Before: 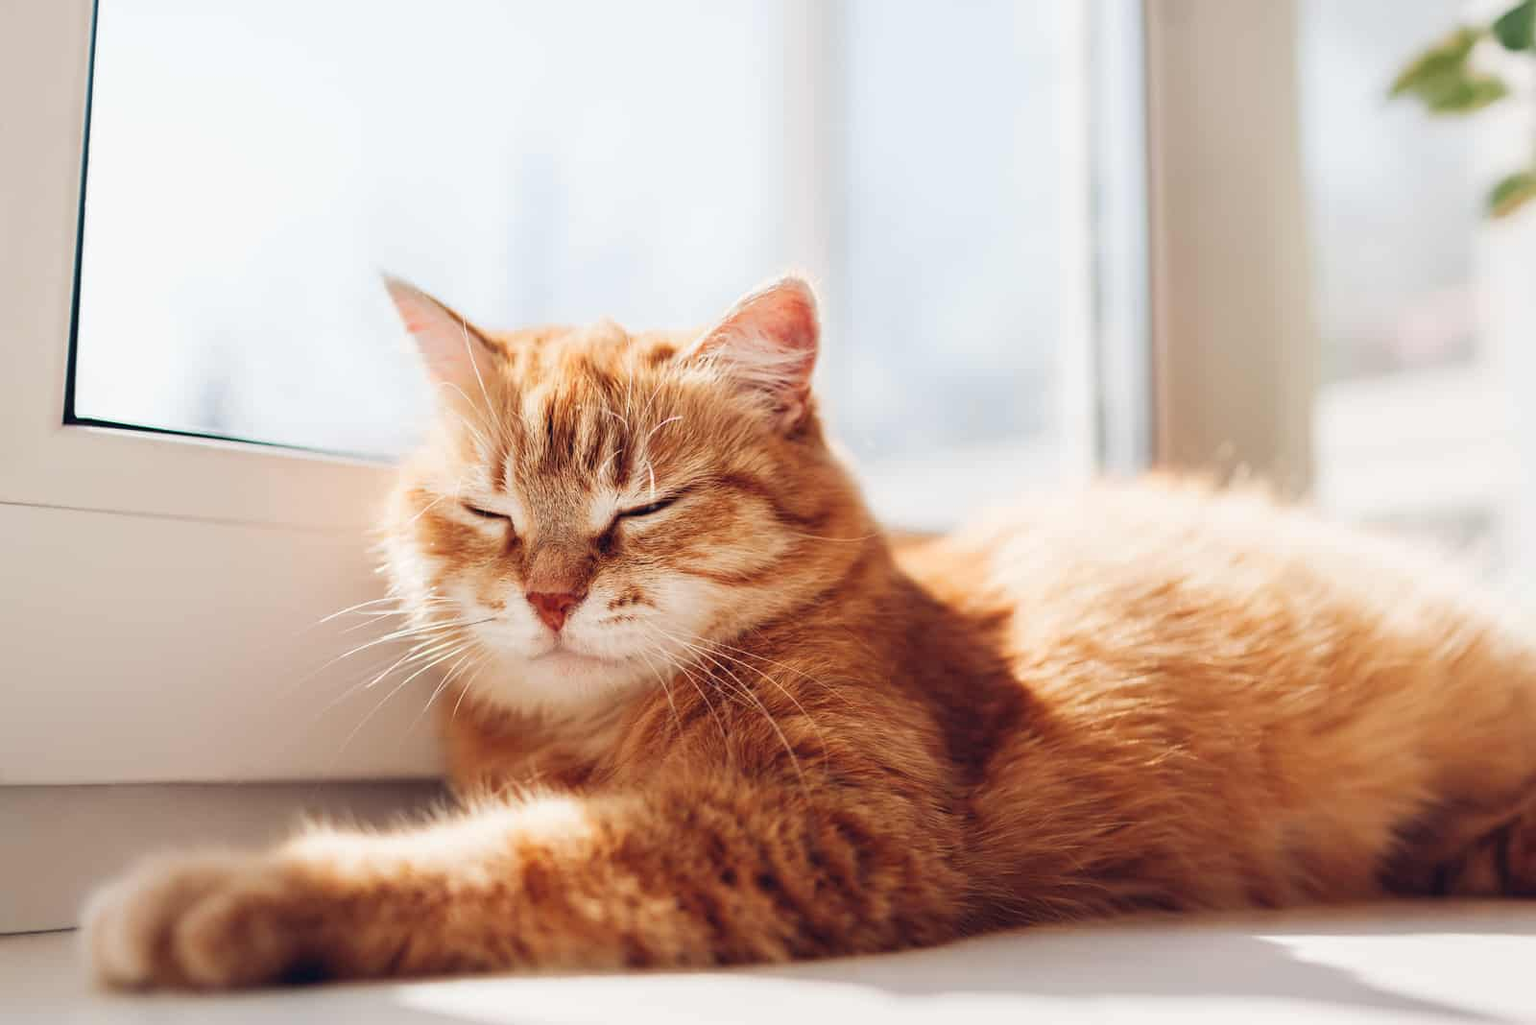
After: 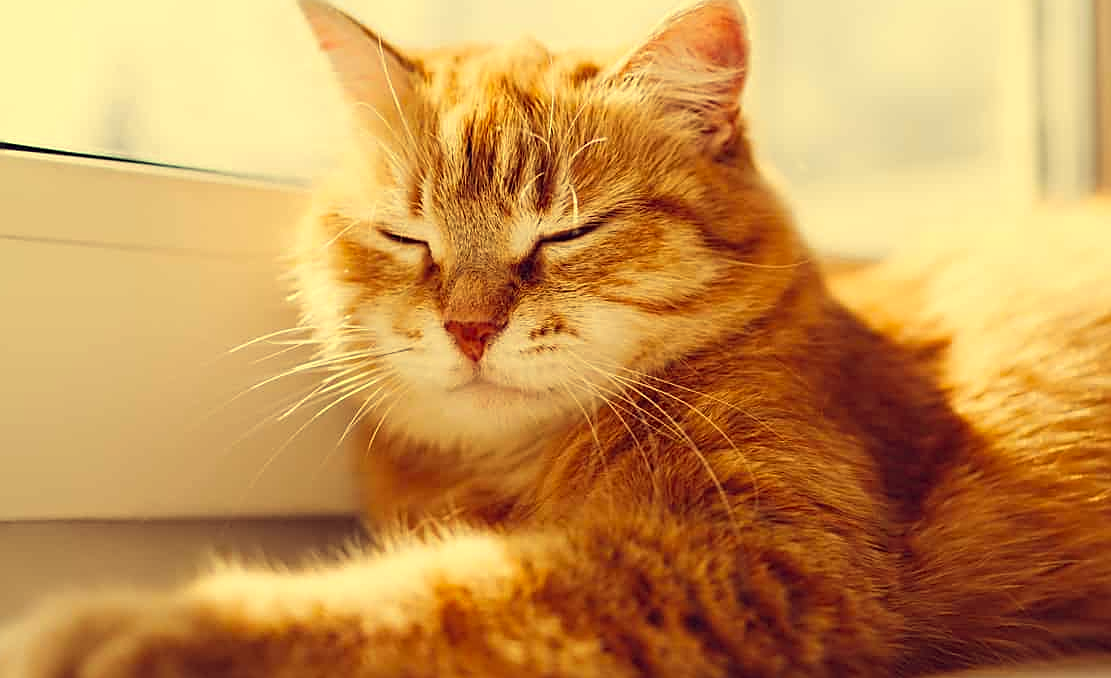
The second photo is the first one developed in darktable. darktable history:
crop: left 6.549%, top 27.748%, right 24.009%, bottom 8.728%
color correction: highlights a* -0.557, highlights b* 39.73, shadows a* 9.81, shadows b* -0.511
sharpen: amount 0.558
